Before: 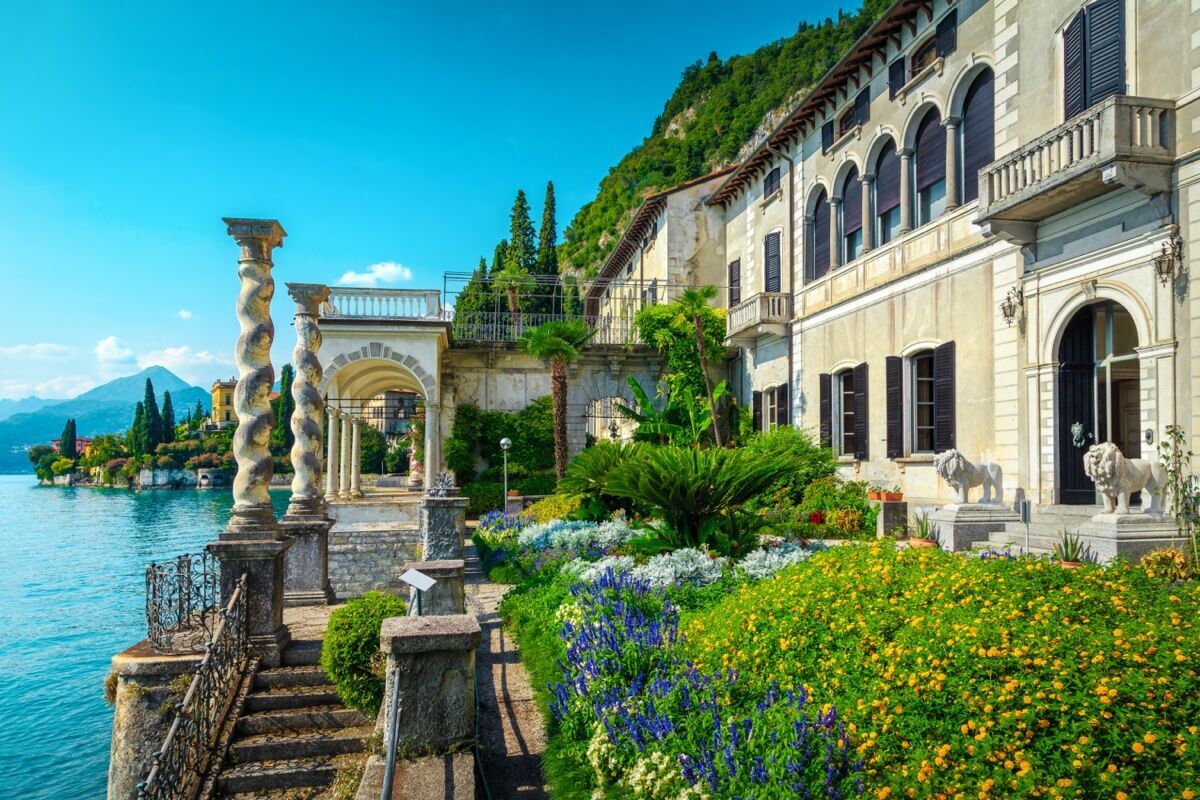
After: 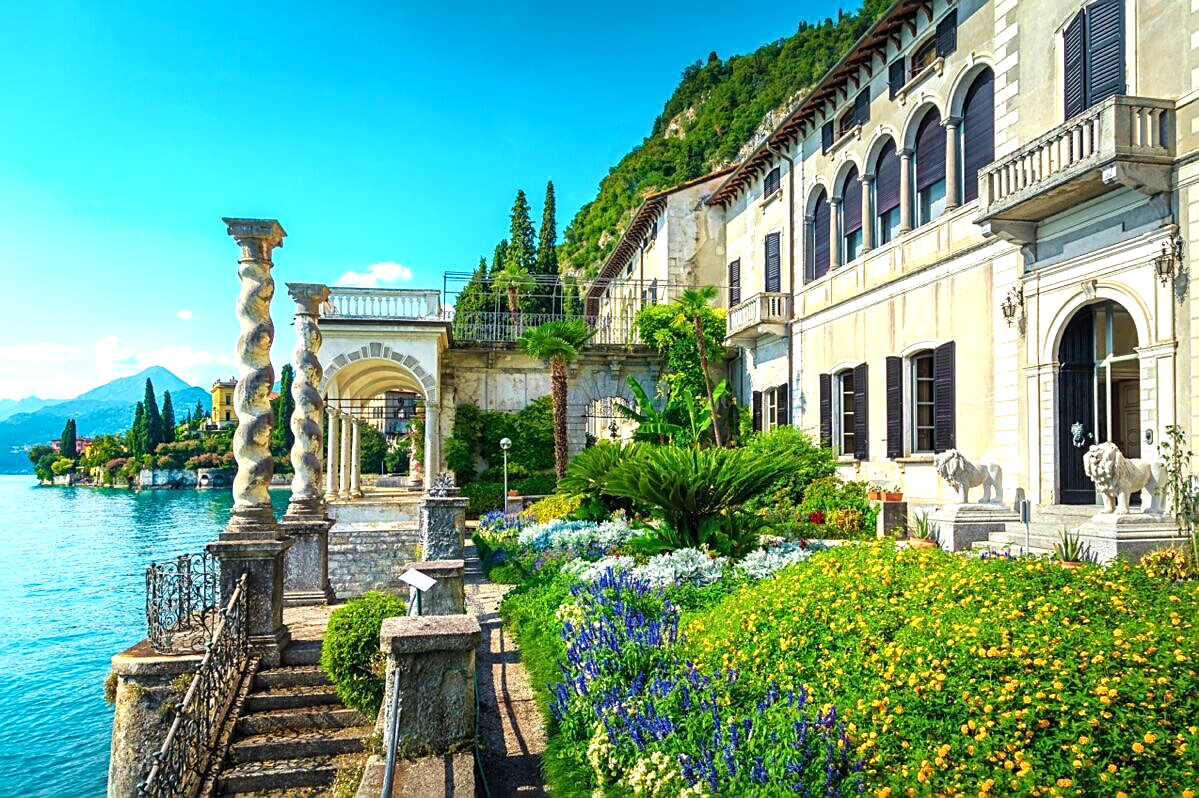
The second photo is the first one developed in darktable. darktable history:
exposure: exposure 0.559 EV, compensate highlight preservation false
crop: top 0.037%, bottom 0.189%
sharpen: on, module defaults
velvia: strength 8.95%
